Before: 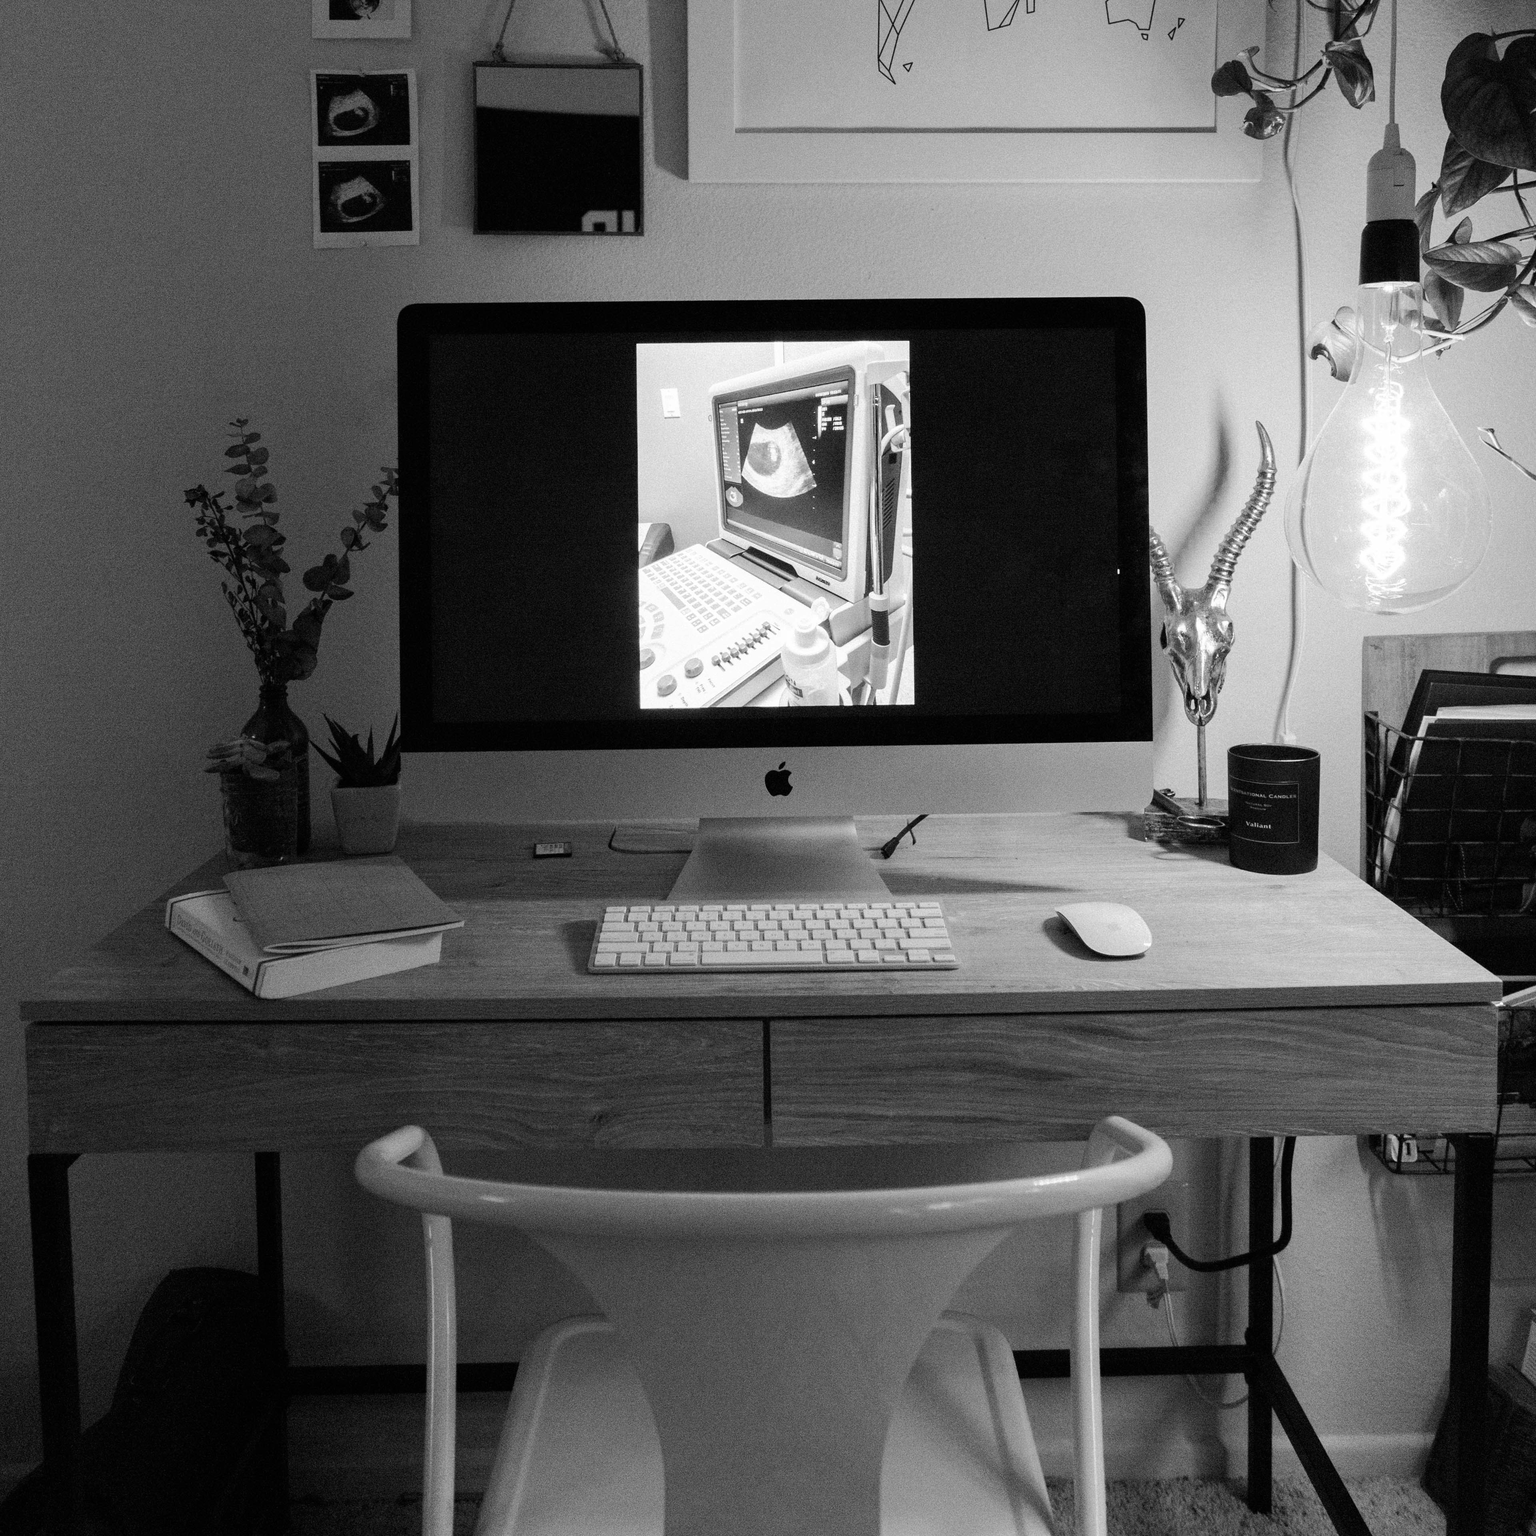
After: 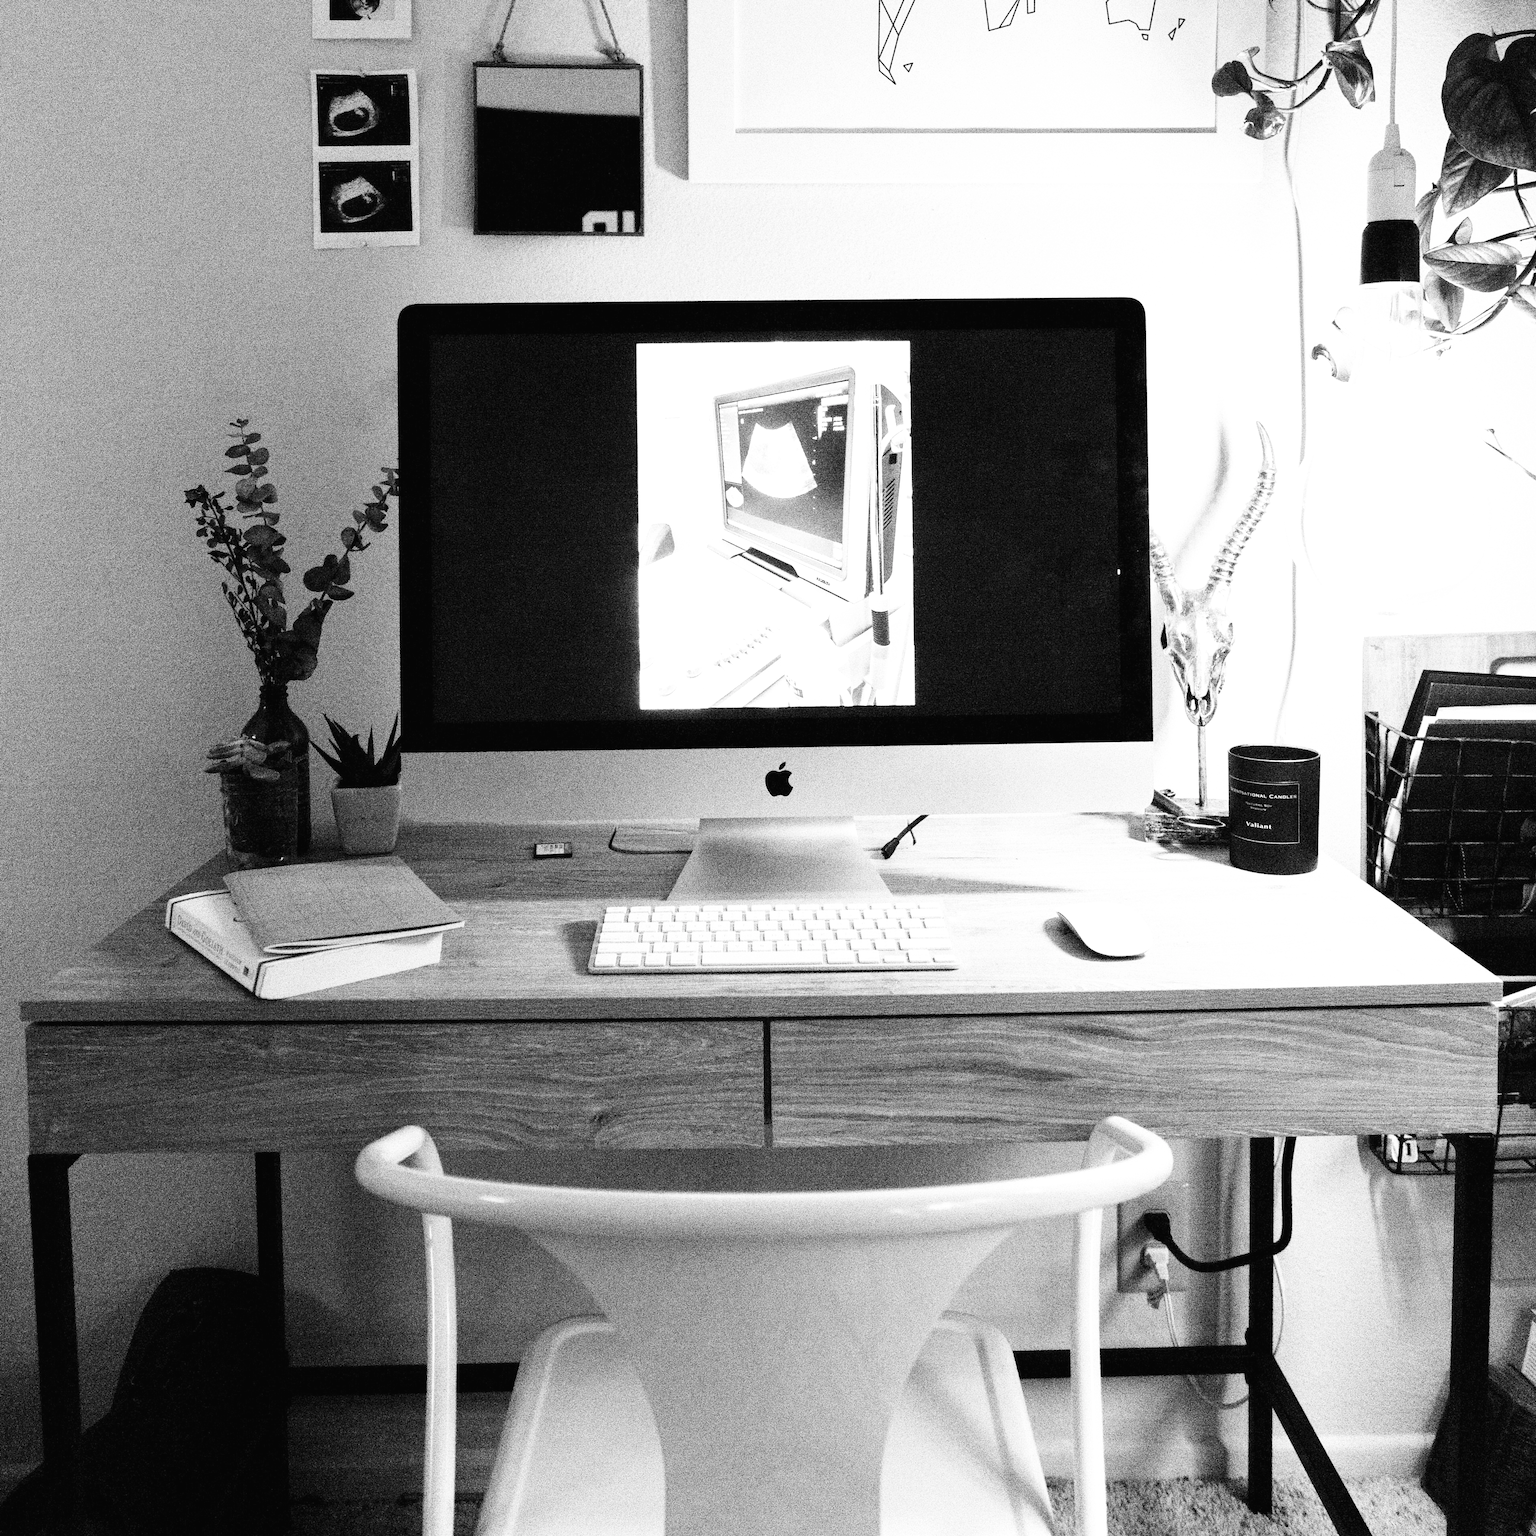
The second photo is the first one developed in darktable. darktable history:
exposure: exposure 0.776 EV, compensate highlight preservation false
base curve: curves: ch0 [(0, 0.003) (0.001, 0.002) (0.006, 0.004) (0.02, 0.022) (0.048, 0.086) (0.094, 0.234) (0.162, 0.431) (0.258, 0.629) (0.385, 0.8) (0.548, 0.918) (0.751, 0.988) (1, 1)], preserve colors none
